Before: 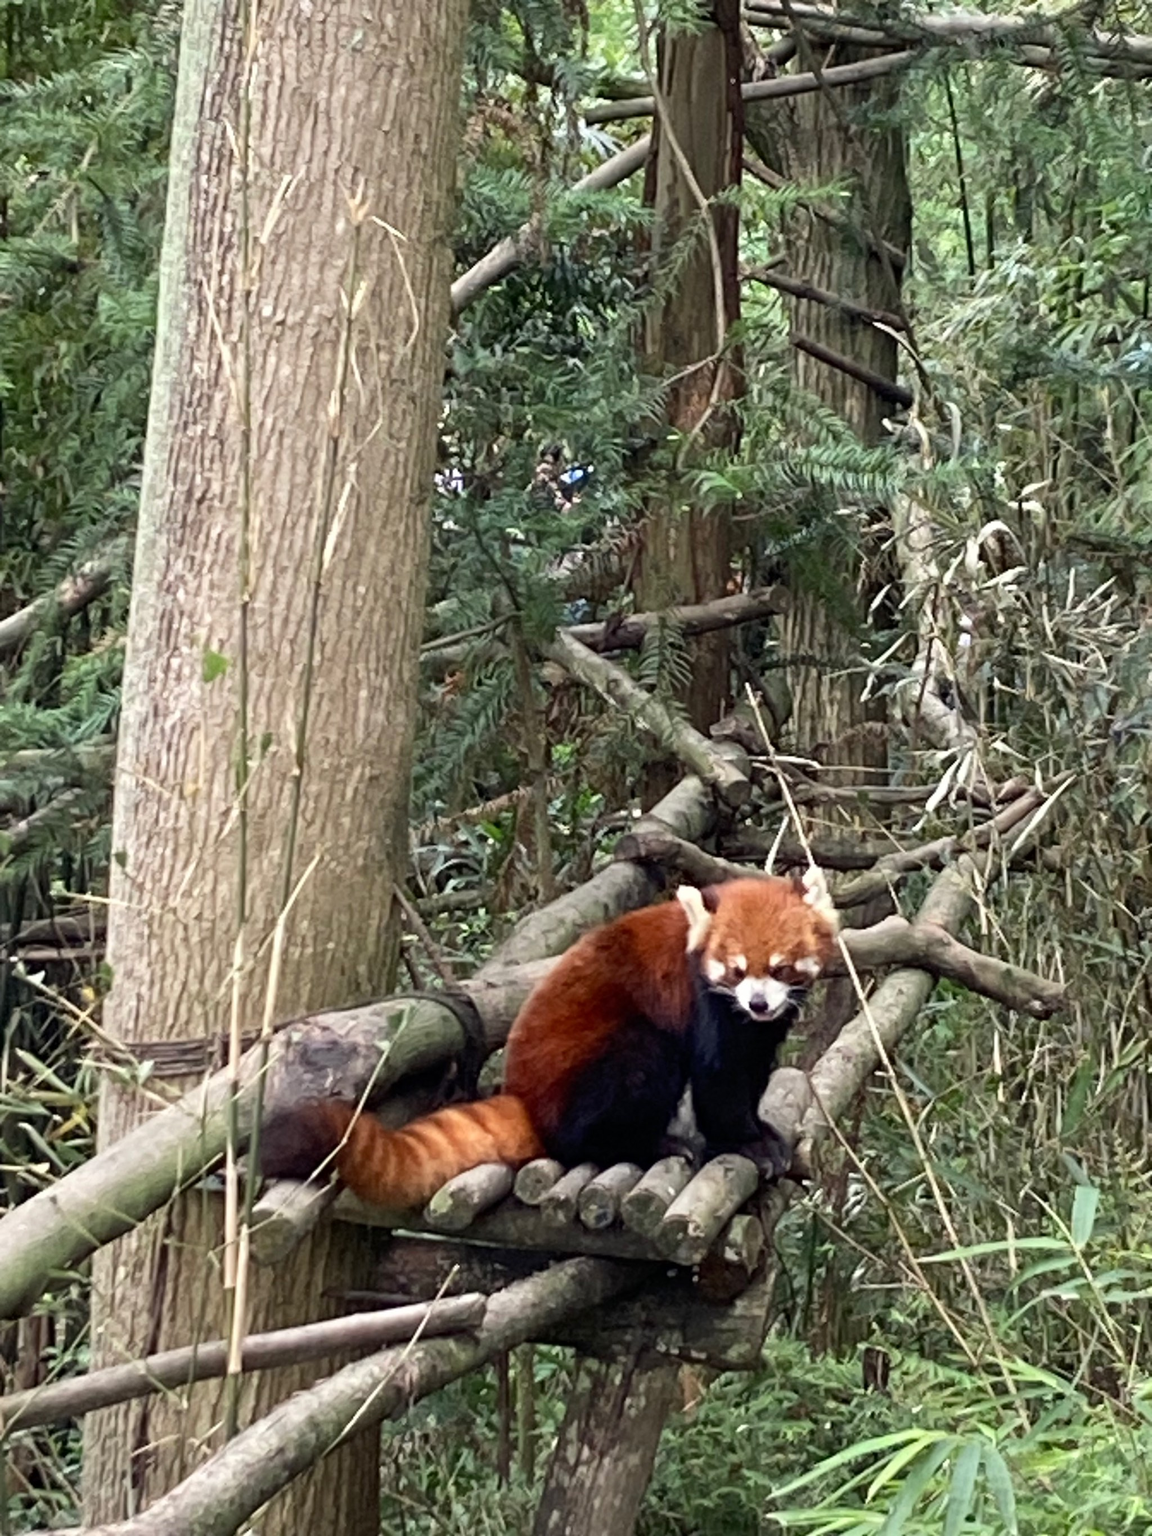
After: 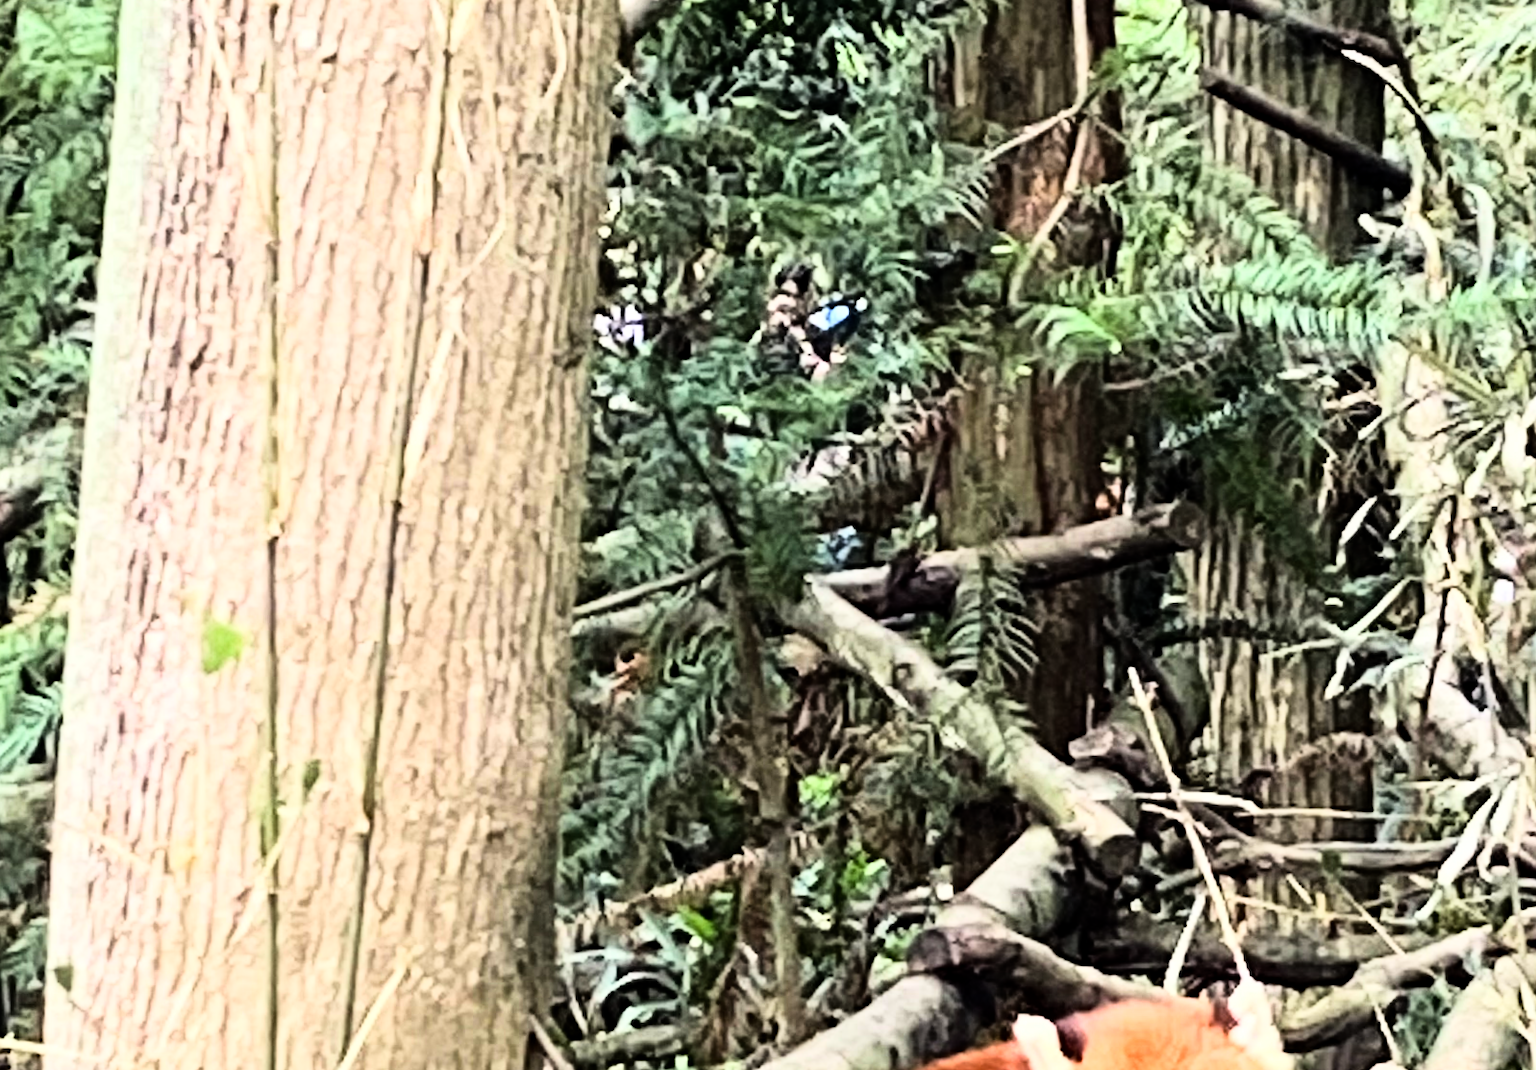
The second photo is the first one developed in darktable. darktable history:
crop: left 7.036%, top 18.398%, right 14.379%, bottom 40.043%
white balance: emerald 1
rgb curve: curves: ch0 [(0, 0) (0.21, 0.15) (0.24, 0.21) (0.5, 0.75) (0.75, 0.96) (0.89, 0.99) (1, 1)]; ch1 [(0, 0.02) (0.21, 0.13) (0.25, 0.2) (0.5, 0.67) (0.75, 0.9) (0.89, 0.97) (1, 1)]; ch2 [(0, 0.02) (0.21, 0.13) (0.25, 0.2) (0.5, 0.67) (0.75, 0.9) (0.89, 0.97) (1, 1)], compensate middle gray true
rotate and perspective: rotation -0.45°, automatic cropping original format, crop left 0.008, crop right 0.992, crop top 0.012, crop bottom 0.988
haze removal: on, module defaults
